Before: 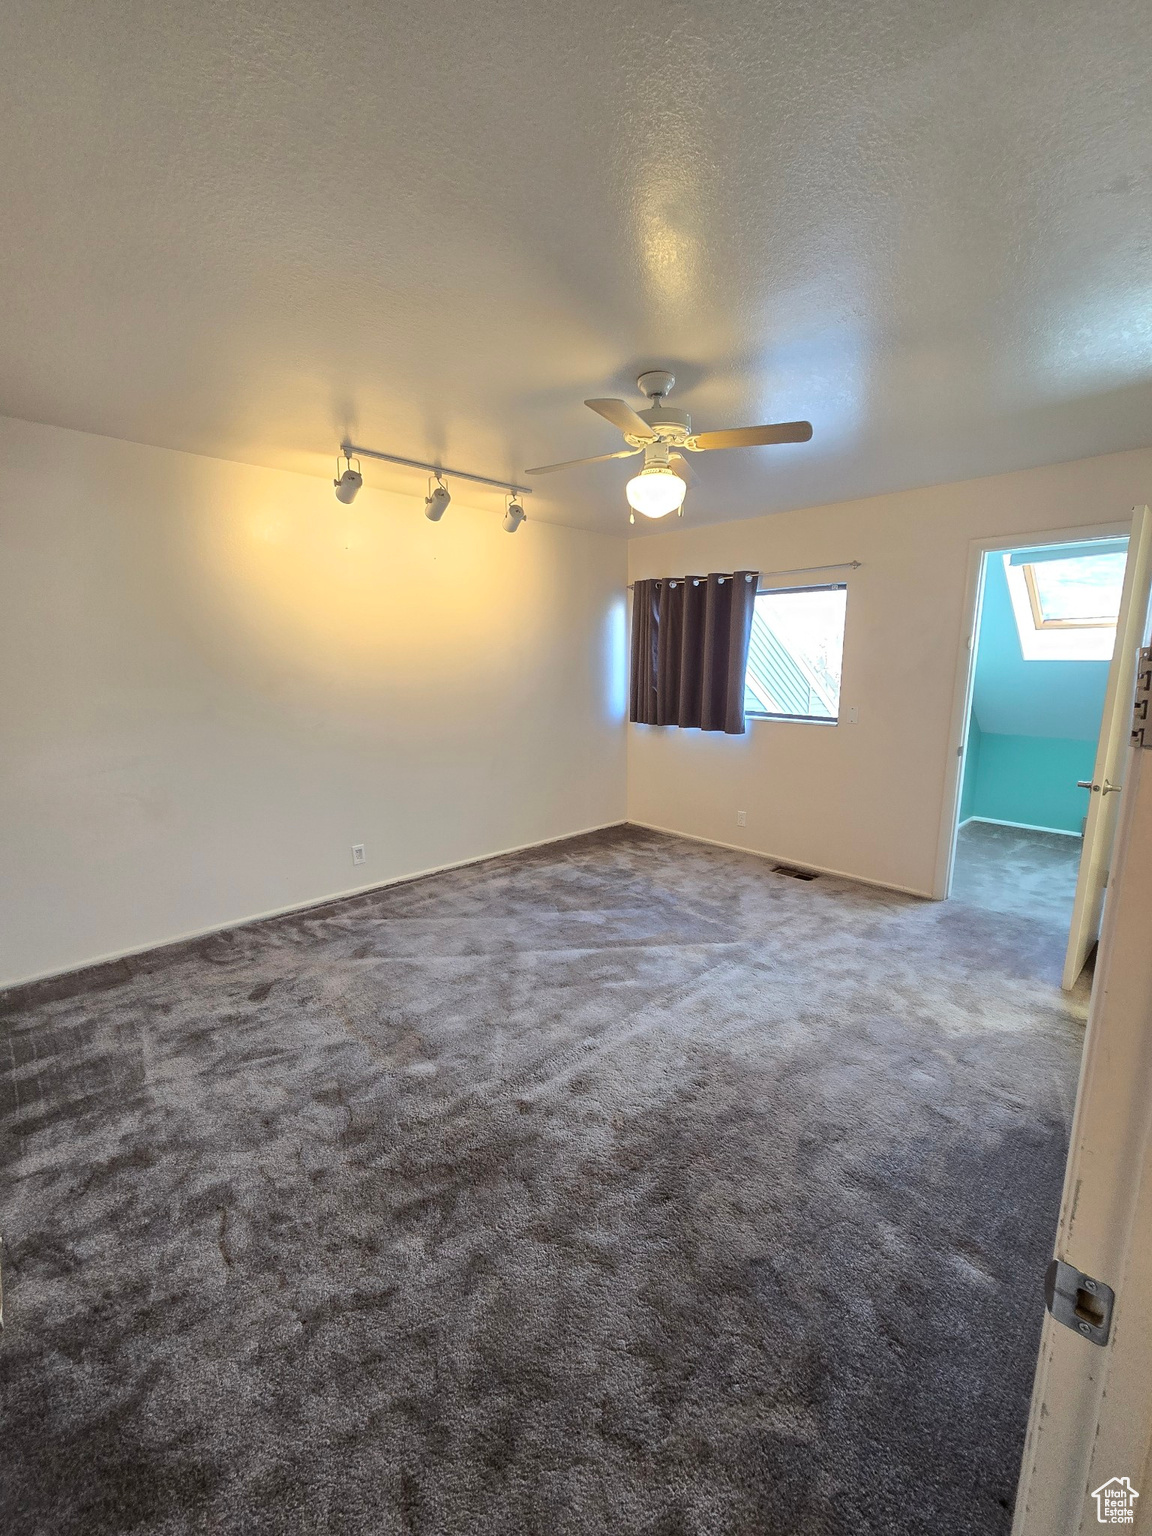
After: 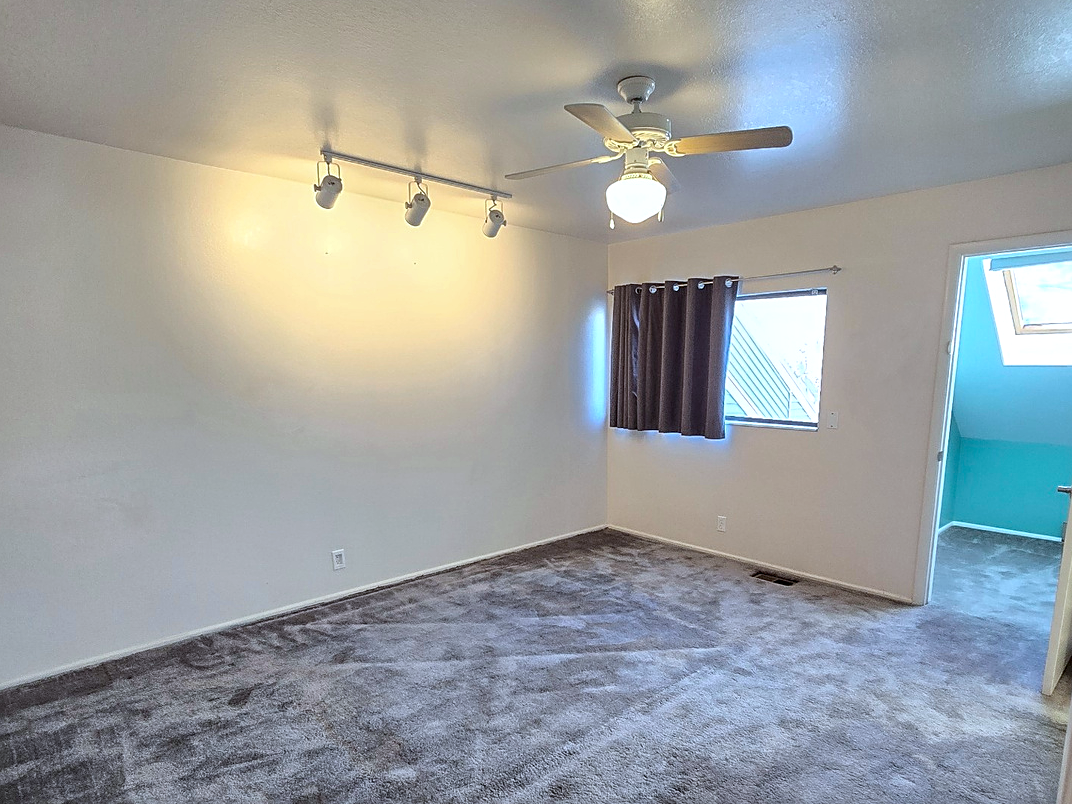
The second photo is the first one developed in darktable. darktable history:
sharpen: on, module defaults
color calibration: x 0.372, y 0.386, temperature 4283.97 K
crop: left 1.744%, top 19.225%, right 5.069%, bottom 28.357%
local contrast: detail 130%
